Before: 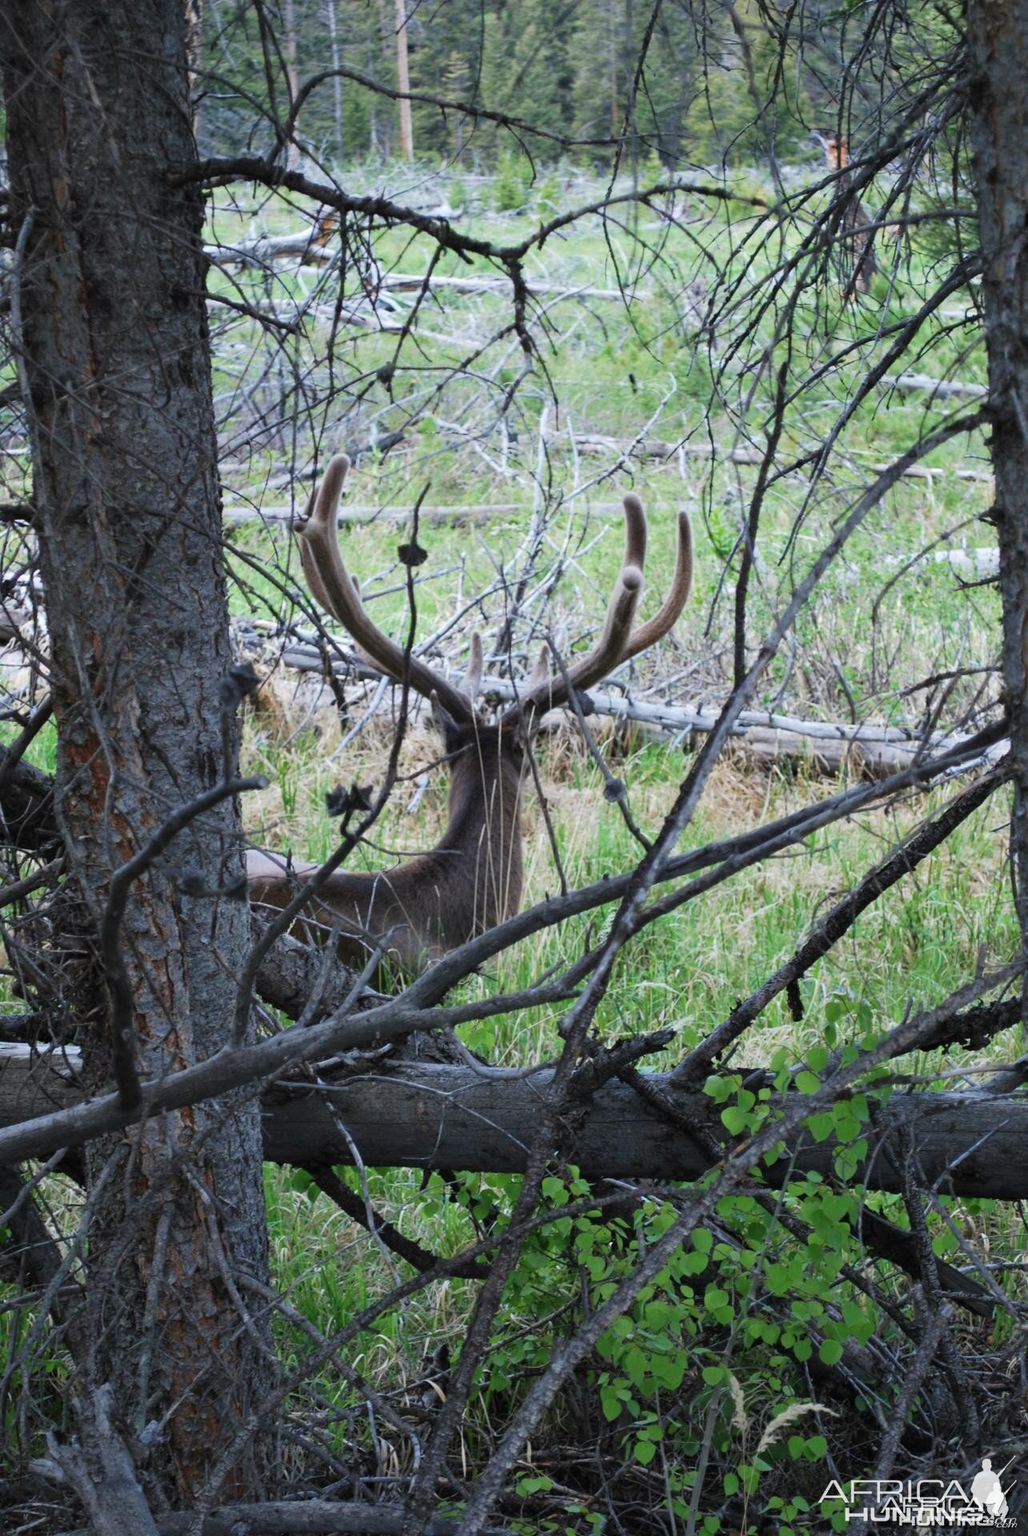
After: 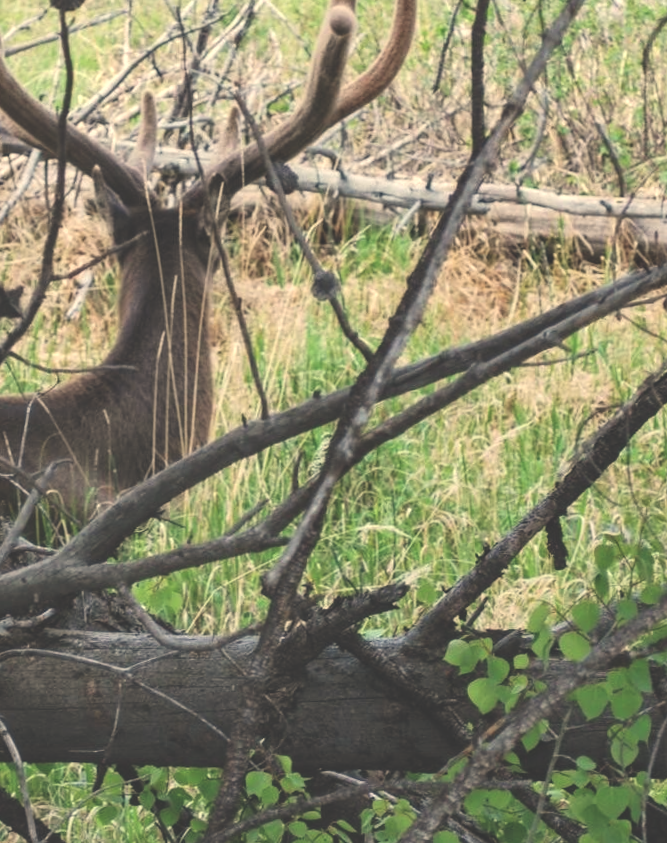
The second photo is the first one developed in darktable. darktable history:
rotate and perspective: rotation -1.24°, automatic cropping off
crop: left 35.03%, top 36.625%, right 14.663%, bottom 20.057%
exposure: black level correction -0.041, exposure 0.064 EV, compensate highlight preservation false
white balance: red 1.138, green 0.996, blue 0.812
local contrast: on, module defaults
